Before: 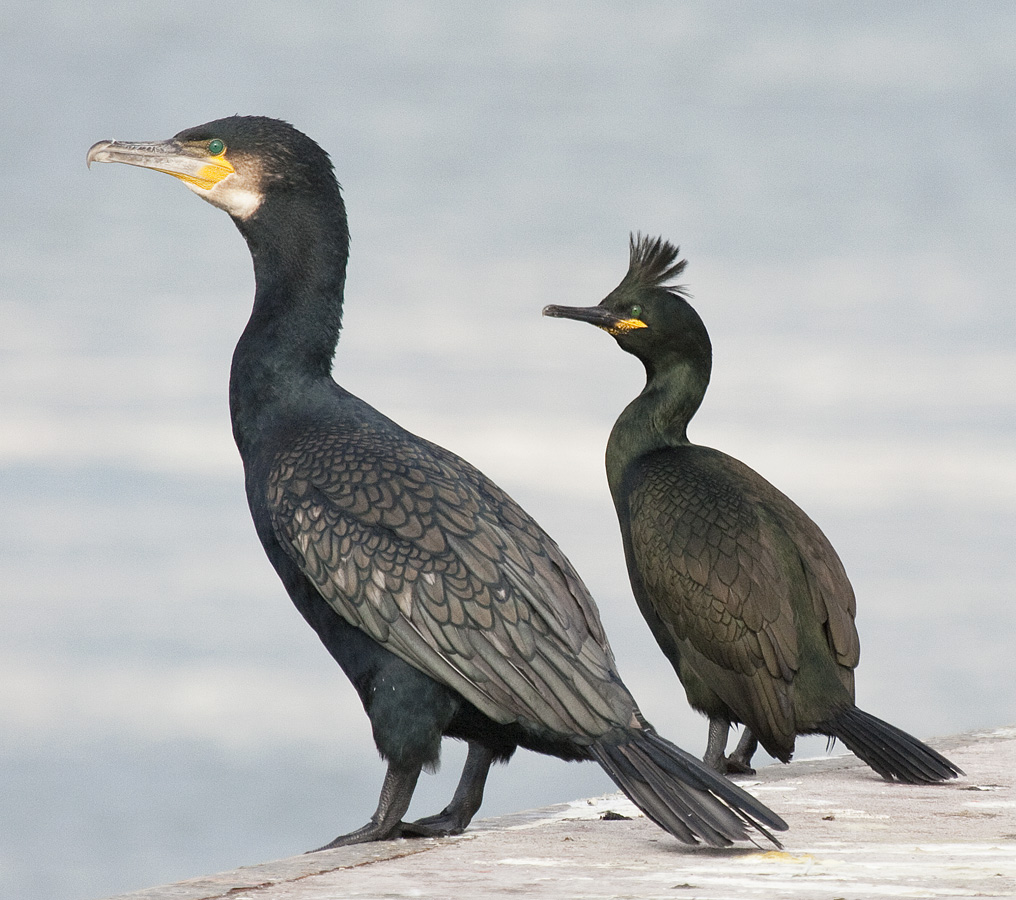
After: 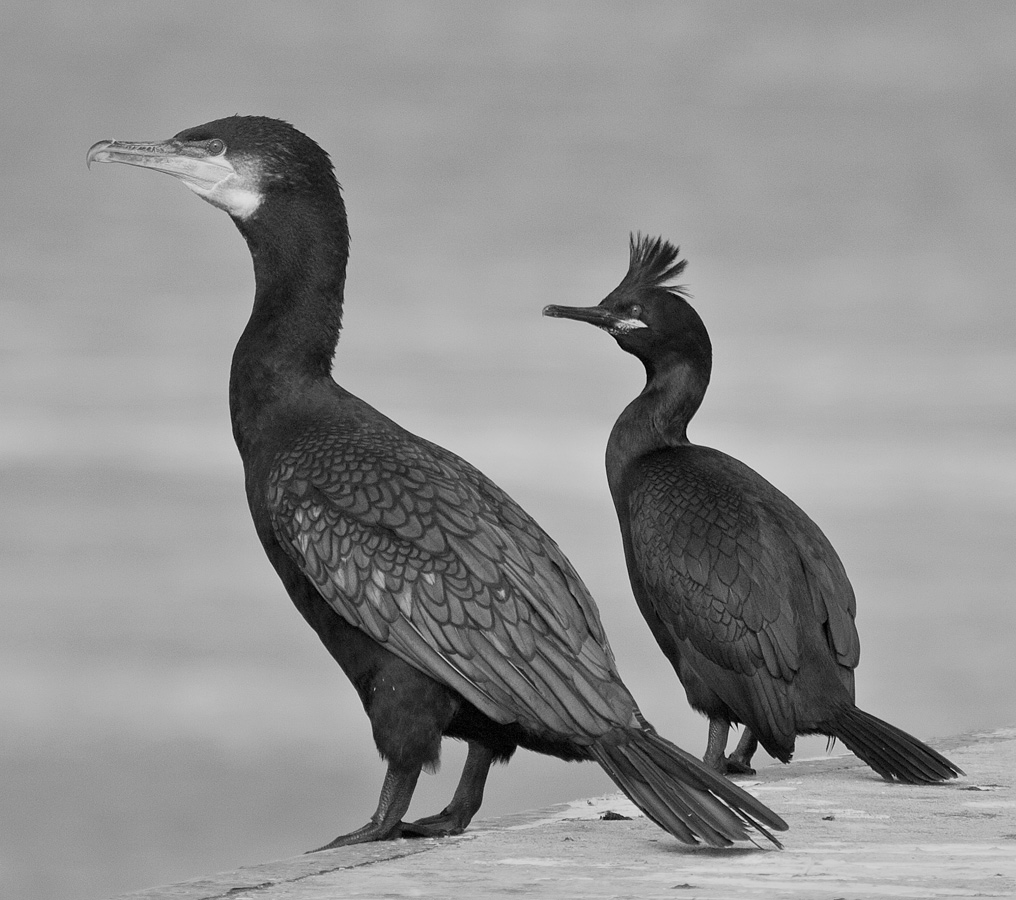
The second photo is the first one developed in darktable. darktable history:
monochrome: a 26.22, b 42.67, size 0.8
color correction: highlights a* -10.69, highlights b* -19.19
shadows and highlights: shadows 4.1, highlights -17.6, soften with gaussian
